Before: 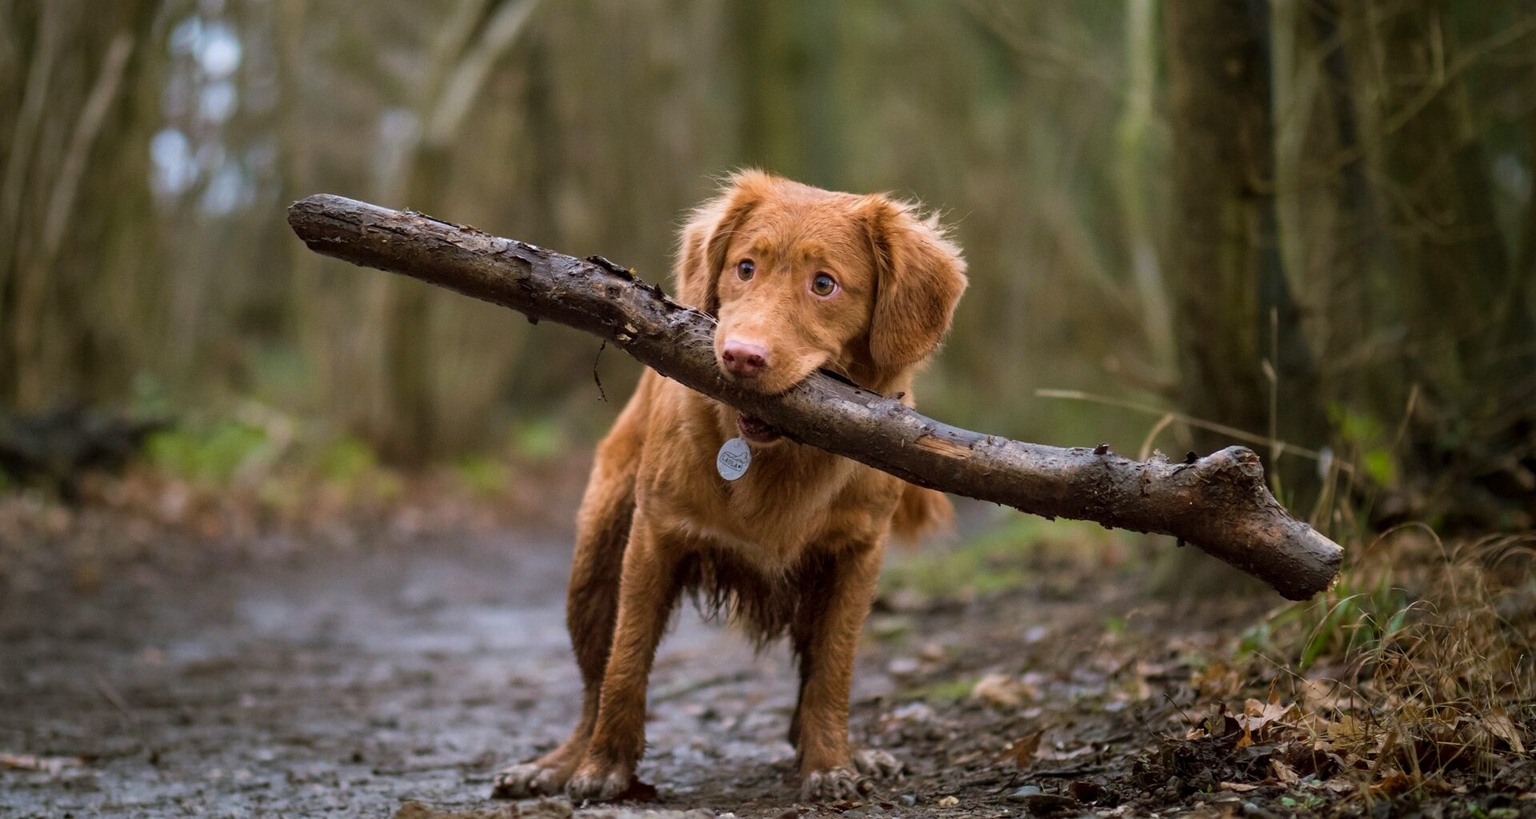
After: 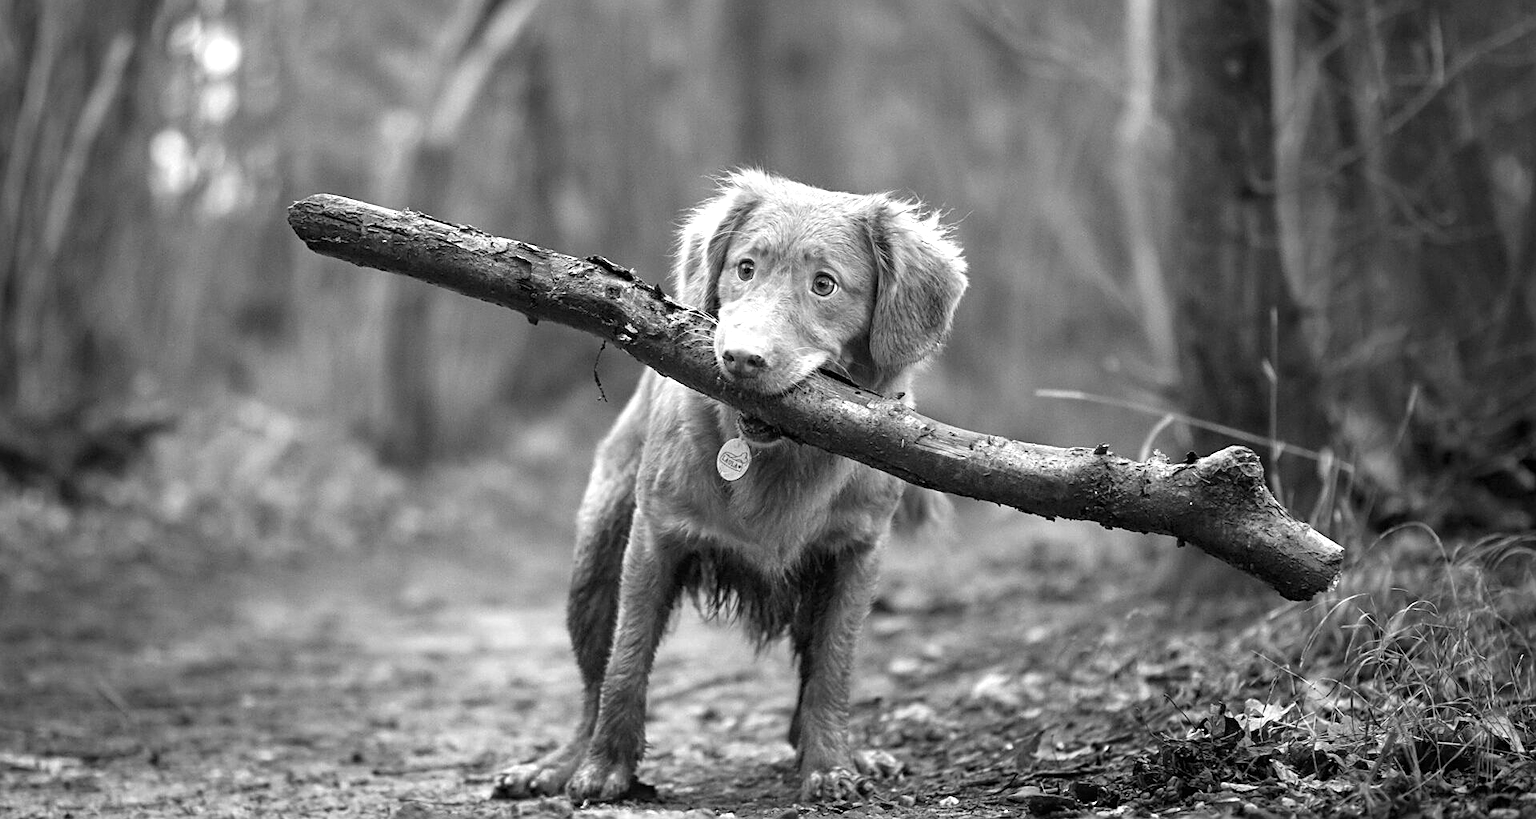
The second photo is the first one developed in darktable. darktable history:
monochrome: on, module defaults
sharpen: on, module defaults
exposure: black level correction 0, exposure 1 EV, compensate exposure bias true, compensate highlight preservation false
